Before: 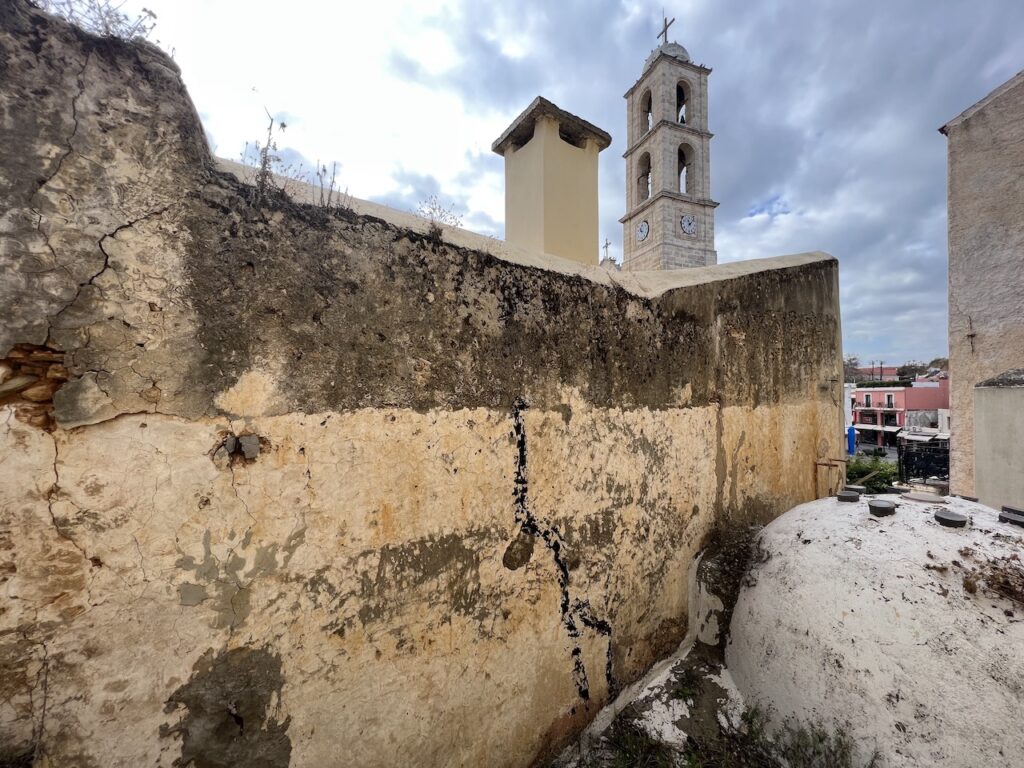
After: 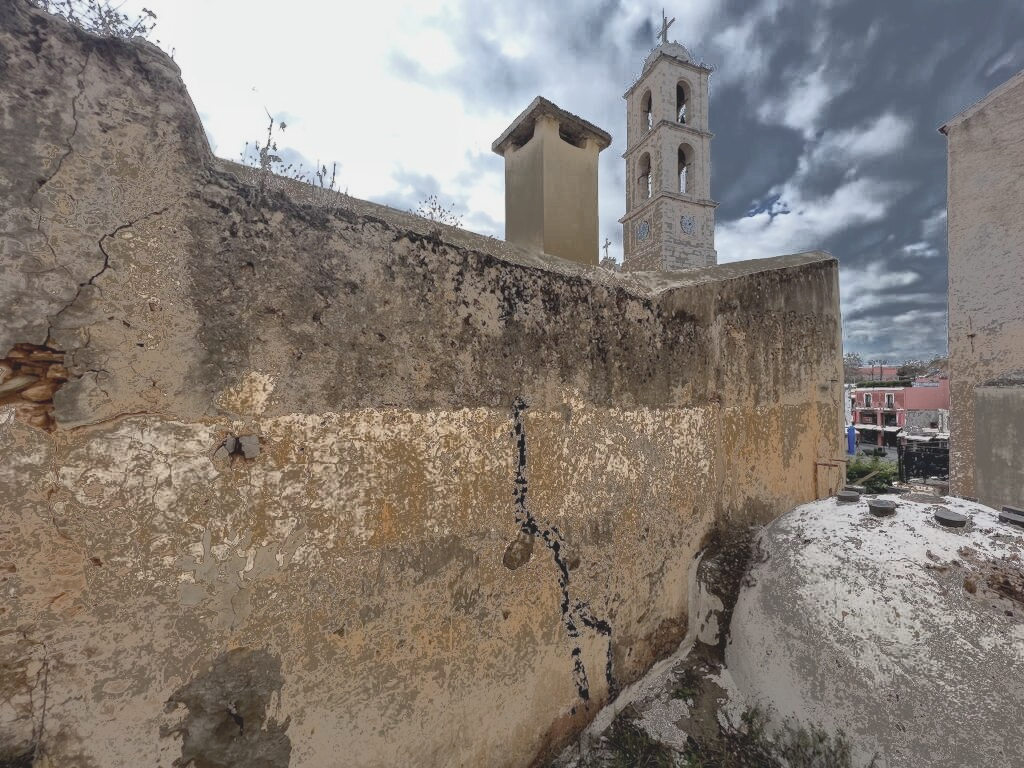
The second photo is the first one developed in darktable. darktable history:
contrast brightness saturation: contrast -0.26, saturation -0.43
fill light: exposure -0.73 EV, center 0.69, width 2.2
exposure: black level correction 0.003, exposure 0.383 EV, compensate highlight preservation false
tone equalizer: on, module defaults
